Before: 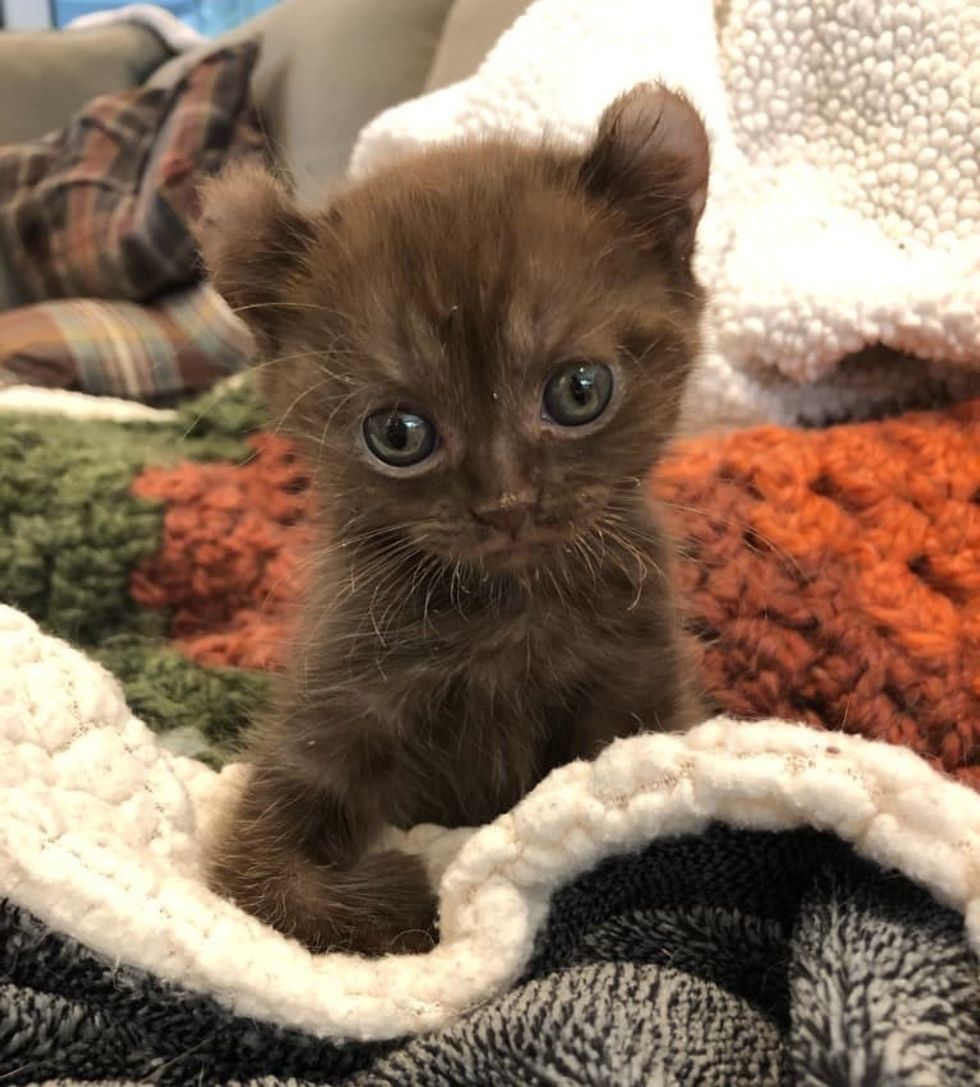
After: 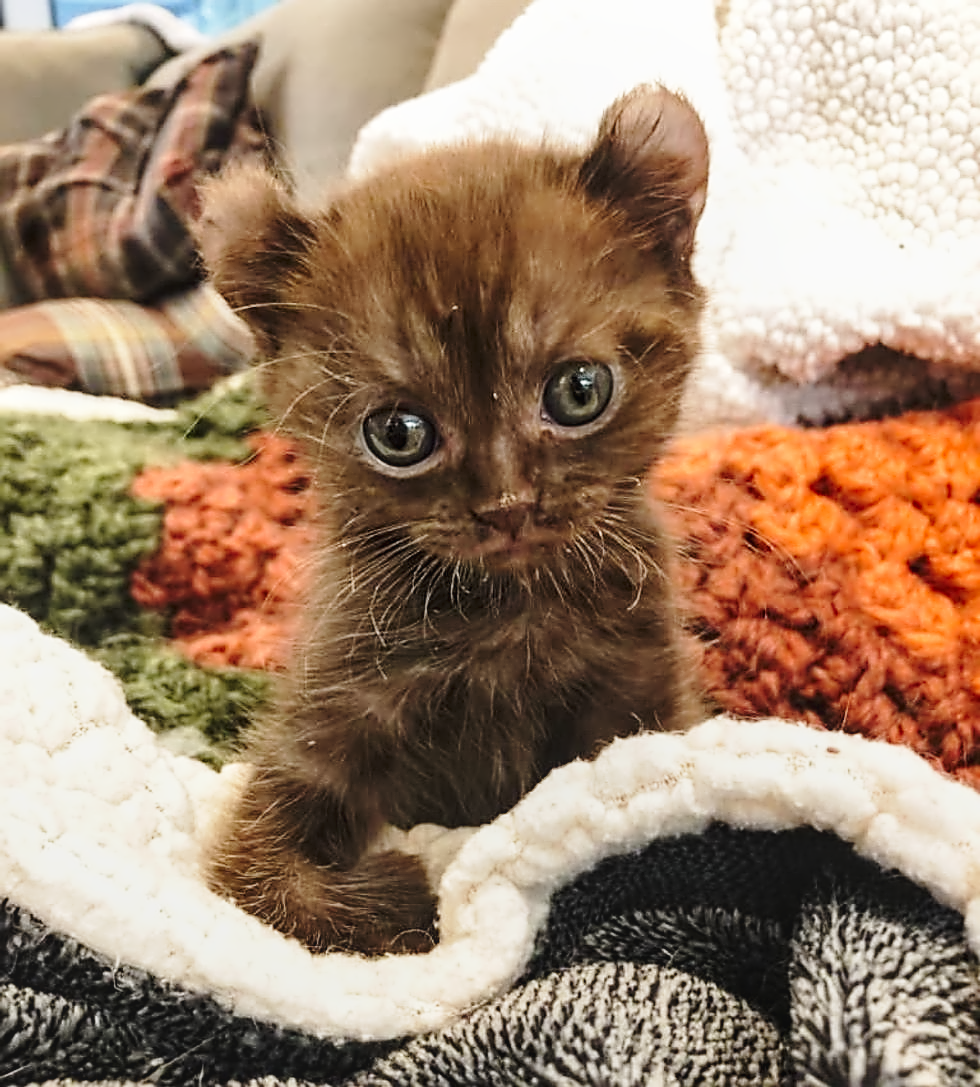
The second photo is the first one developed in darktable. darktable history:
base curve: curves: ch0 [(0, 0) (0.028, 0.03) (0.121, 0.232) (0.46, 0.748) (0.859, 0.968) (1, 1)], preserve colors none
contrast equalizer: y [[0.5, 0.542, 0.583, 0.625, 0.667, 0.708], [0.5 ×6], [0.5 ×6], [0, 0.033, 0.067, 0.1, 0.133, 0.167], [0, 0.05, 0.1, 0.15, 0.2, 0.25]], mix 0.289
sharpen: on, module defaults
local contrast: detail 110%
